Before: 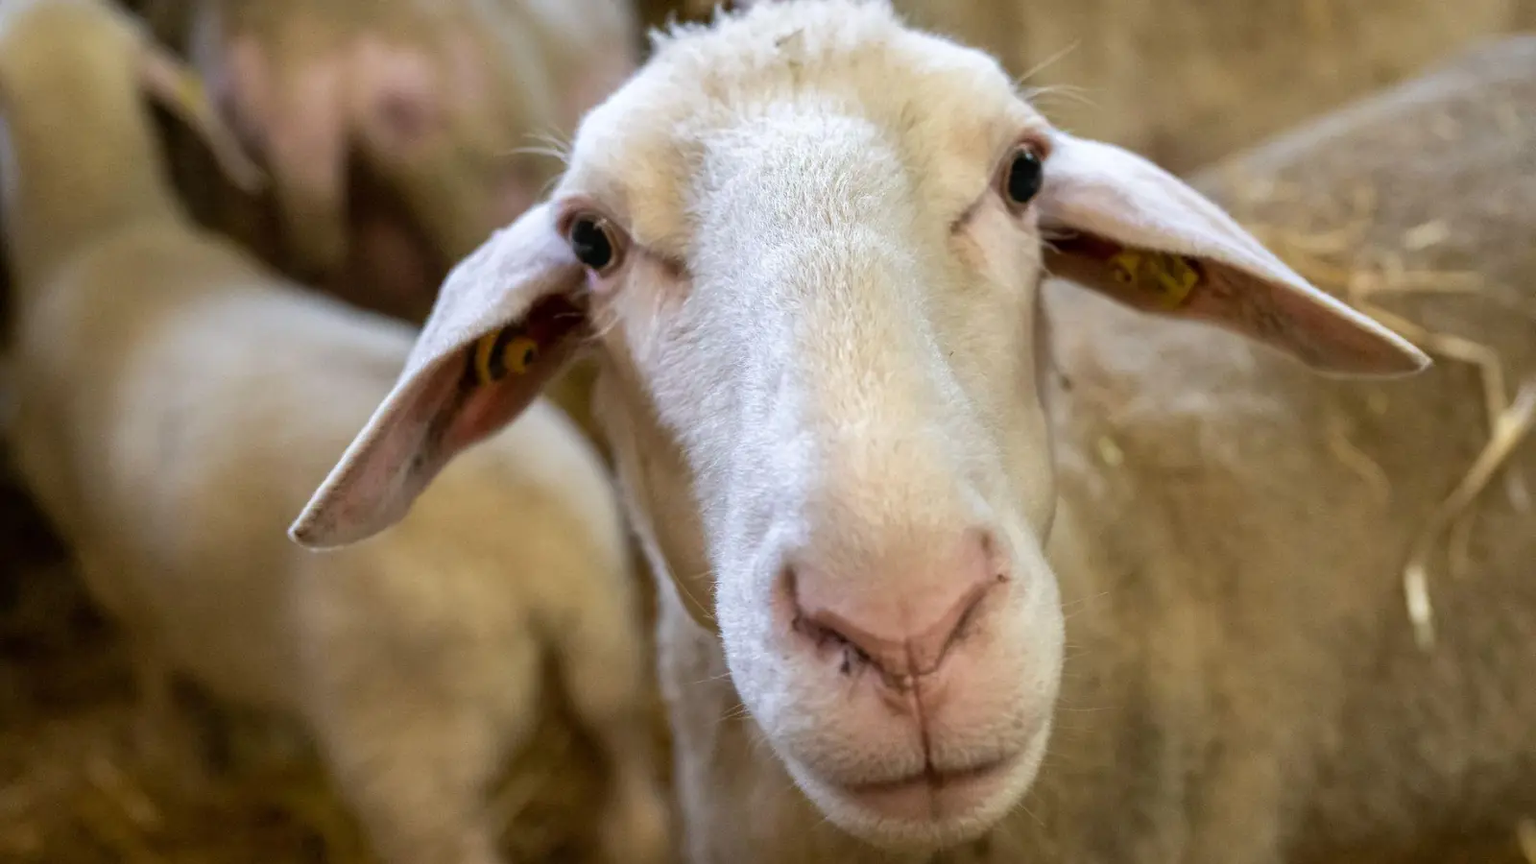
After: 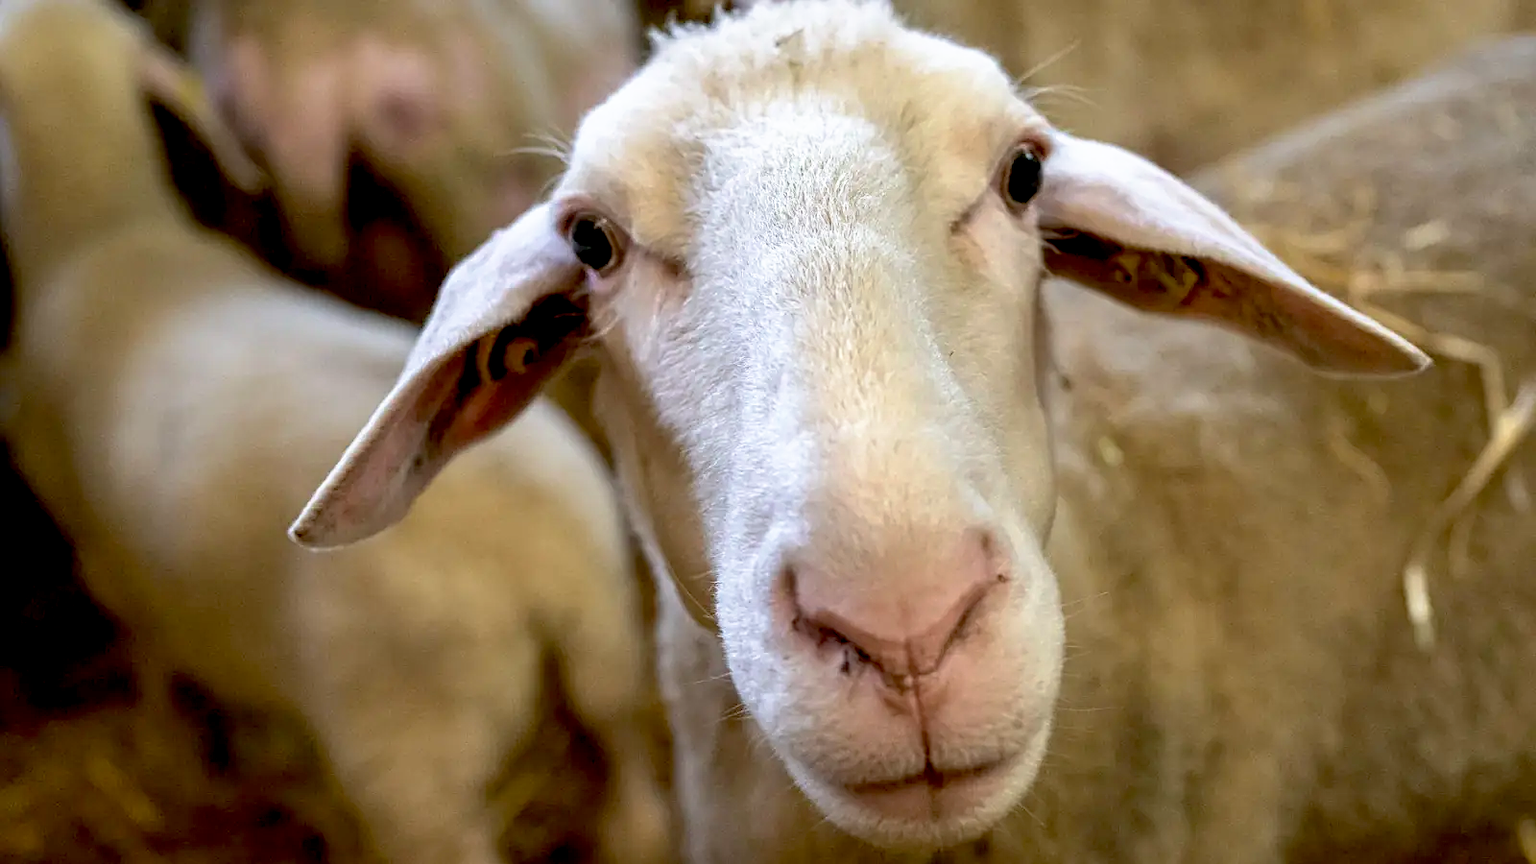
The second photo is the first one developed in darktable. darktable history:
sharpen: on, module defaults
base curve: curves: ch0 [(0.017, 0) (0.425, 0.441) (0.844, 0.933) (1, 1)], preserve colors none
